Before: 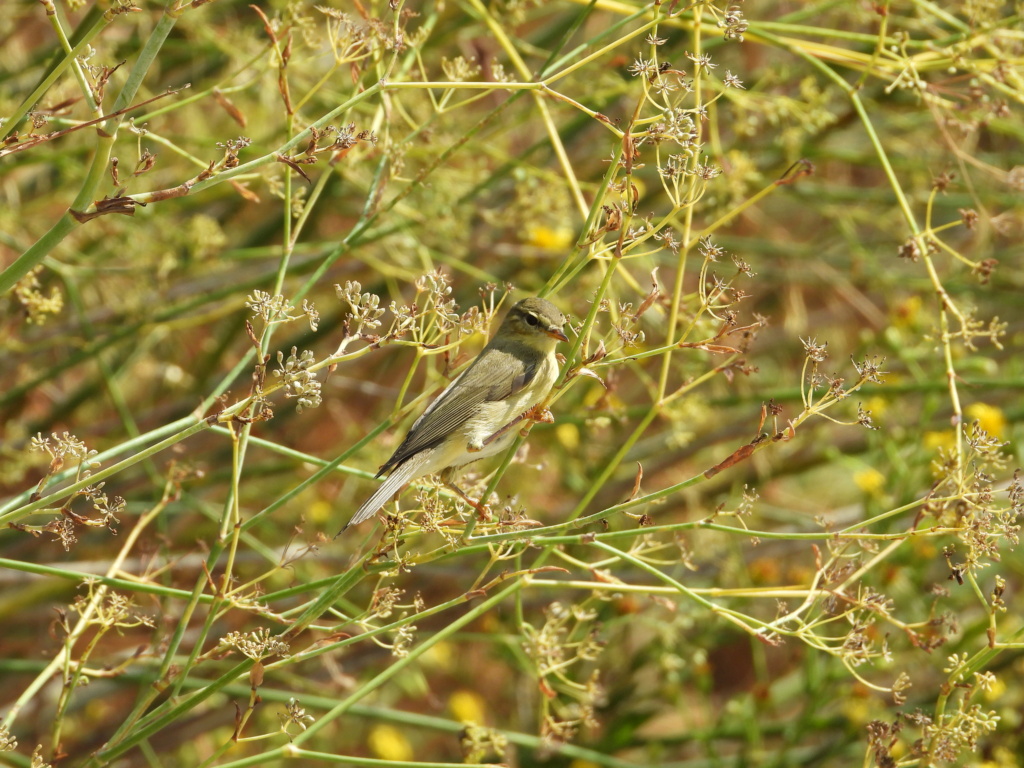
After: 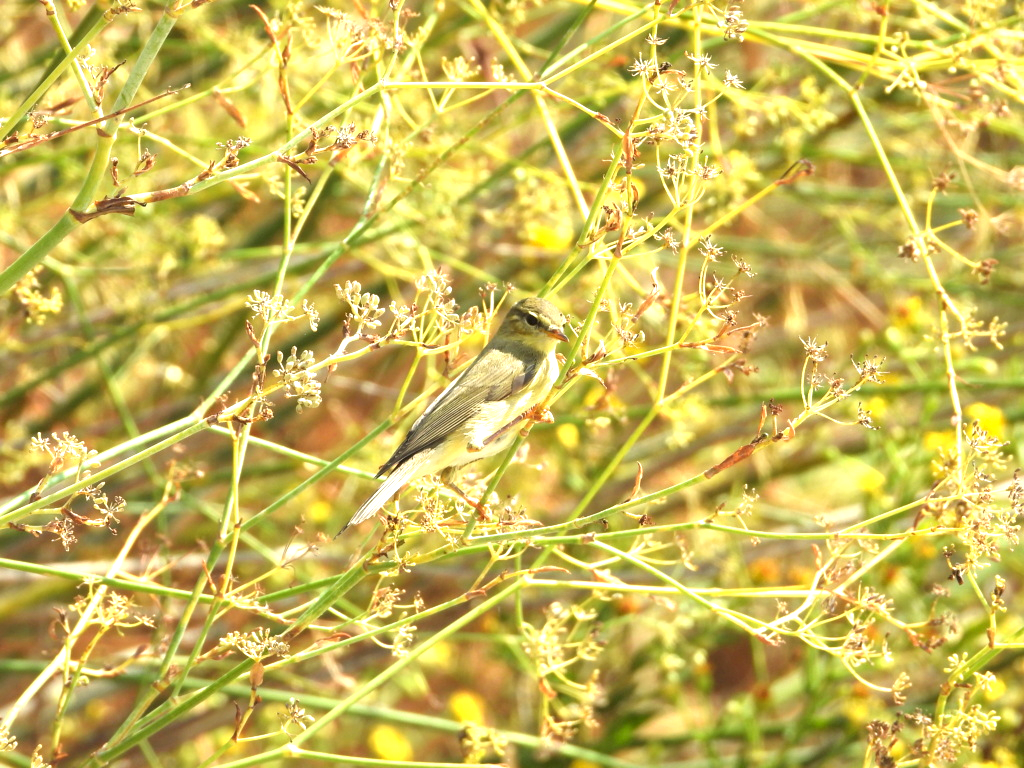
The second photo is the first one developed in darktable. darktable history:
exposure: exposure 1.145 EV, compensate highlight preservation false
